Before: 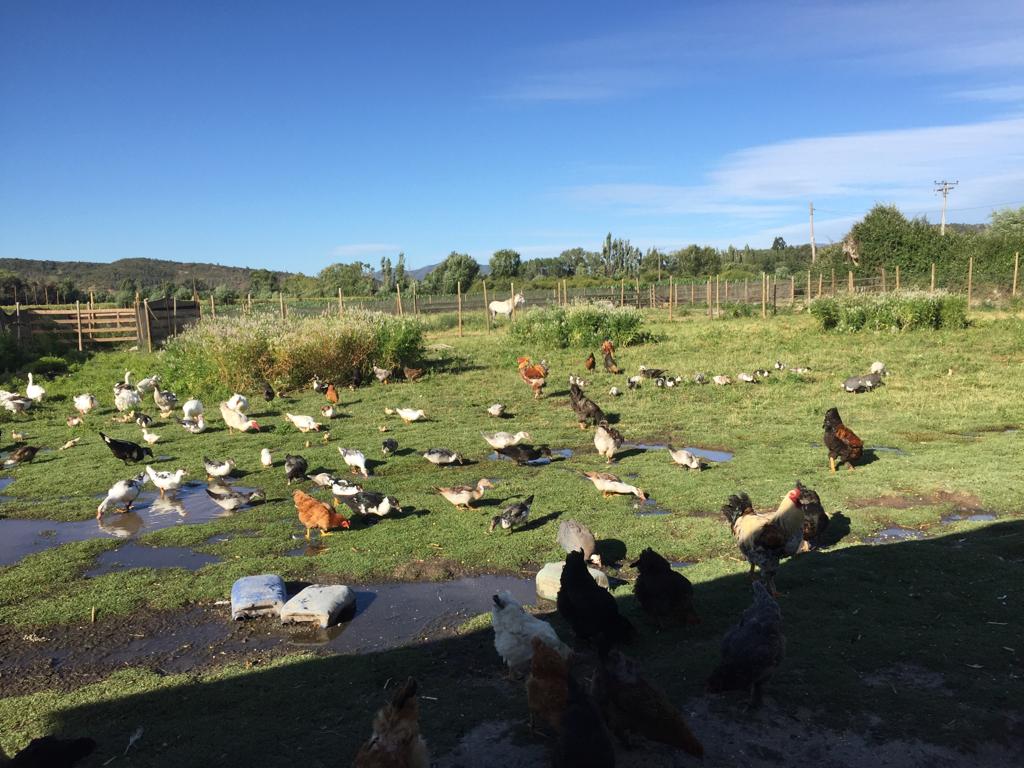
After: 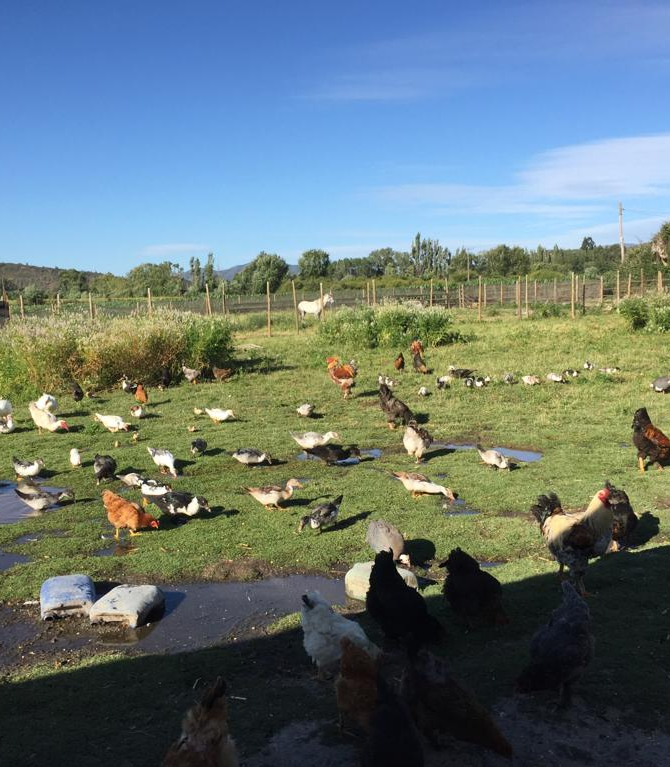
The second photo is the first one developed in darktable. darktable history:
crop and rotate: left 18.665%, right 15.822%
